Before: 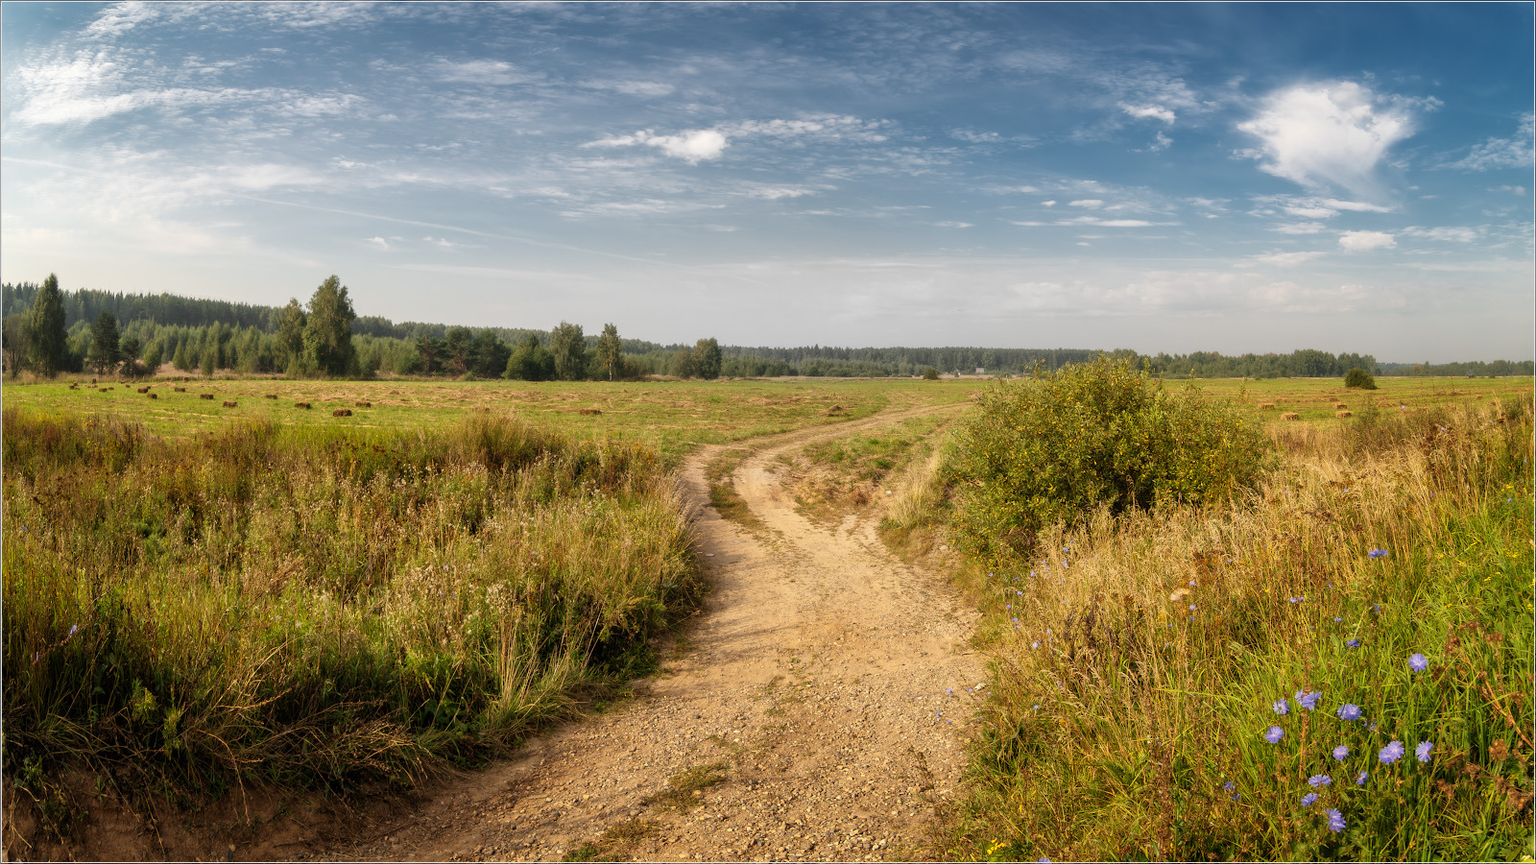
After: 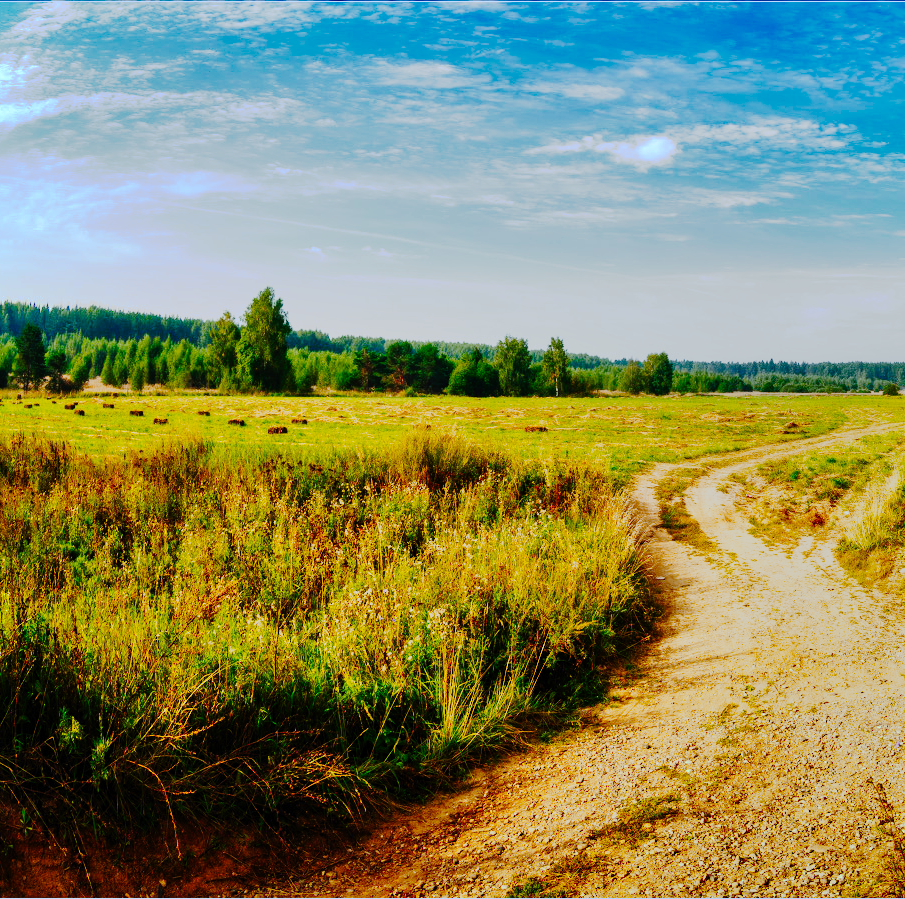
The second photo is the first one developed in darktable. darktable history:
crop: left 4.968%, right 38.415%
color calibration: output R [0.946, 0.065, -0.013, 0], output G [-0.246, 1.264, -0.017, 0], output B [0.046, -0.098, 1.05, 0], x 0.381, y 0.391, temperature 4087.33 K
tone curve: curves: ch0 [(0, 0) (0.003, 0.001) (0.011, 0.005) (0.025, 0.009) (0.044, 0.014) (0.069, 0.019) (0.1, 0.028) (0.136, 0.039) (0.177, 0.073) (0.224, 0.134) (0.277, 0.218) (0.335, 0.343) (0.399, 0.488) (0.468, 0.608) (0.543, 0.699) (0.623, 0.773) (0.709, 0.819) (0.801, 0.852) (0.898, 0.874) (1, 1)], preserve colors none
color balance rgb: linear chroma grading › global chroma 14.708%, perceptual saturation grading › global saturation 20%, perceptual saturation grading › highlights -25.846%, perceptual saturation grading › shadows 49.791%, global vibrance 0.712%
shadows and highlights: shadows 43.66, white point adjustment -1.28, soften with gaussian
haze removal: on, module defaults
